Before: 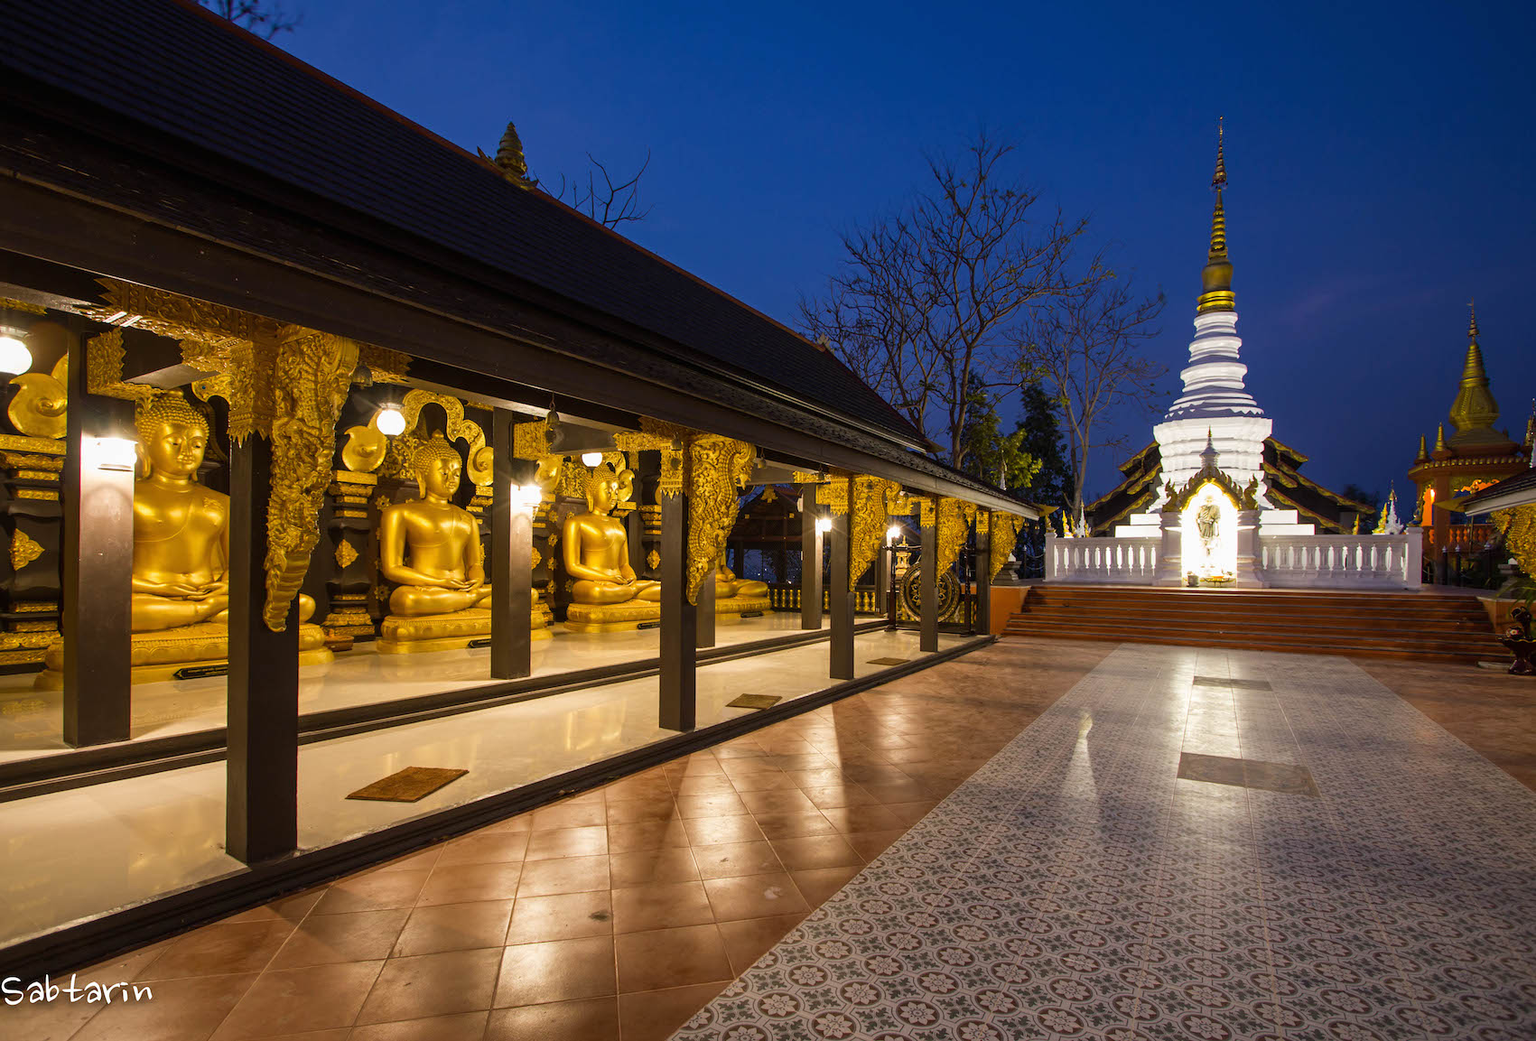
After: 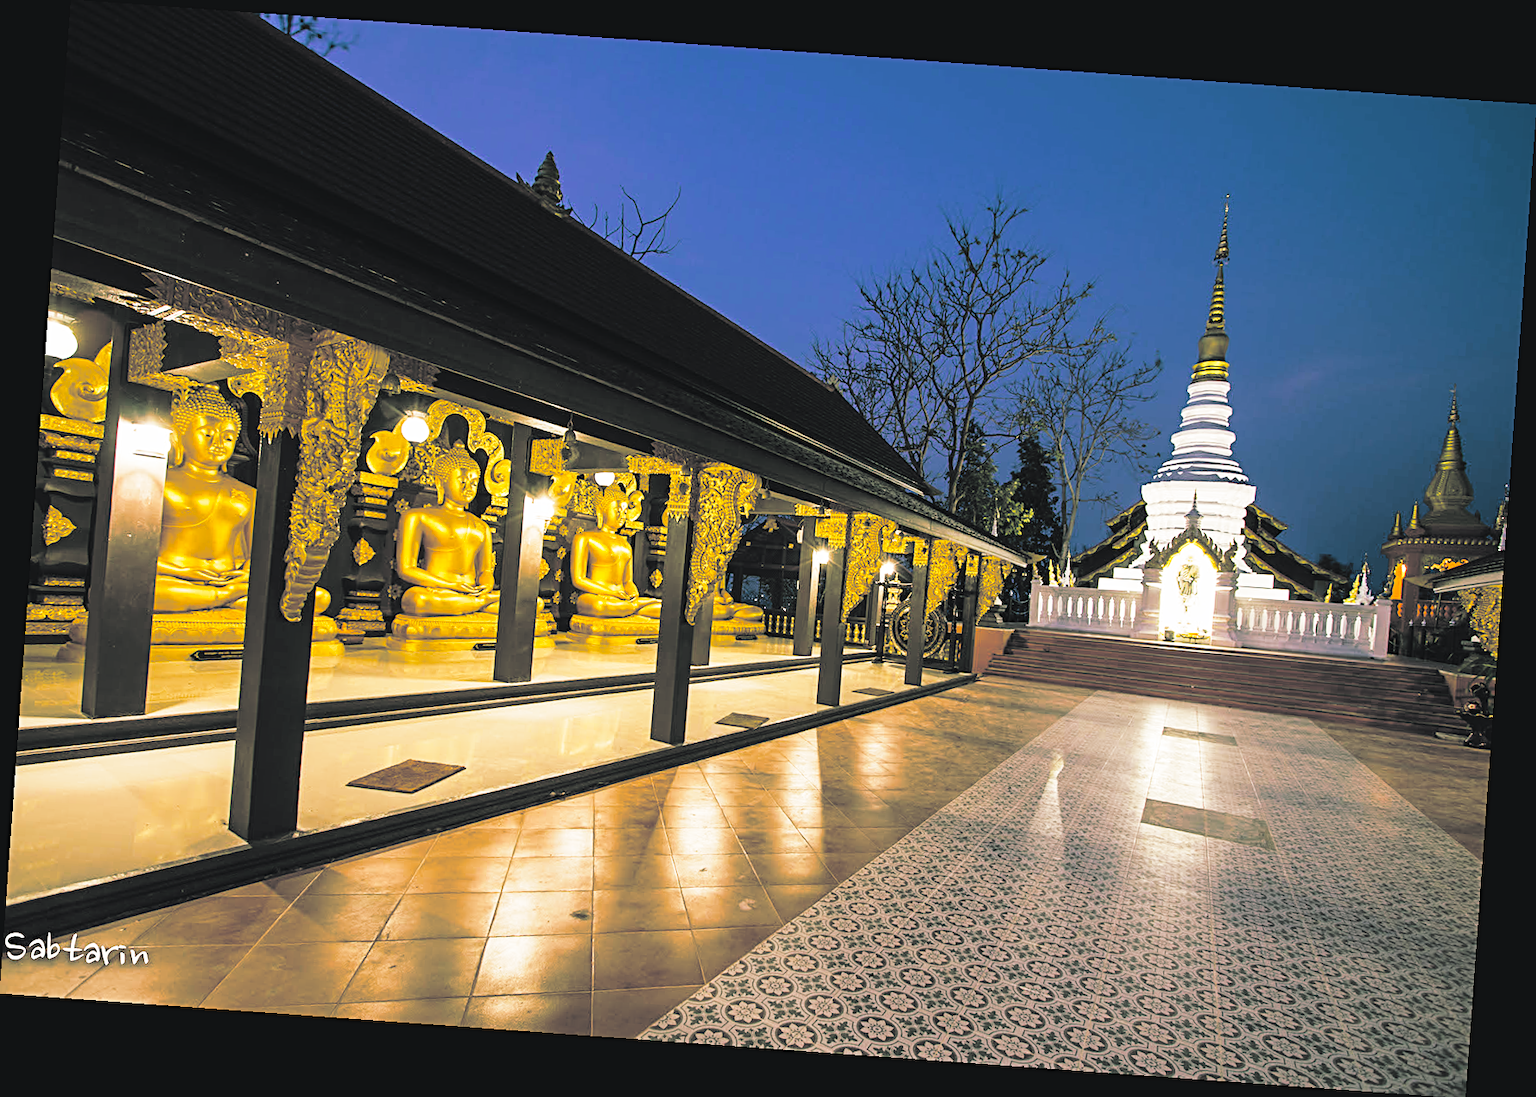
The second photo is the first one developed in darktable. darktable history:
base curve: curves: ch0 [(0, 0) (0.028, 0.03) (0.121, 0.232) (0.46, 0.748) (0.859, 0.968) (1, 1)], preserve colors none
tone equalizer: on, module defaults
sharpen: radius 2.767
rotate and perspective: rotation 4.1°, automatic cropping off
exposure: black level correction 0.002, compensate highlight preservation false
color balance: lift [1, 1.011, 0.999, 0.989], gamma [1.109, 1.045, 1.039, 0.955], gain [0.917, 0.936, 0.952, 1.064], contrast 2.32%, contrast fulcrum 19%, output saturation 101%
split-toning: shadows › hue 186.43°, highlights › hue 49.29°, compress 30.29%
